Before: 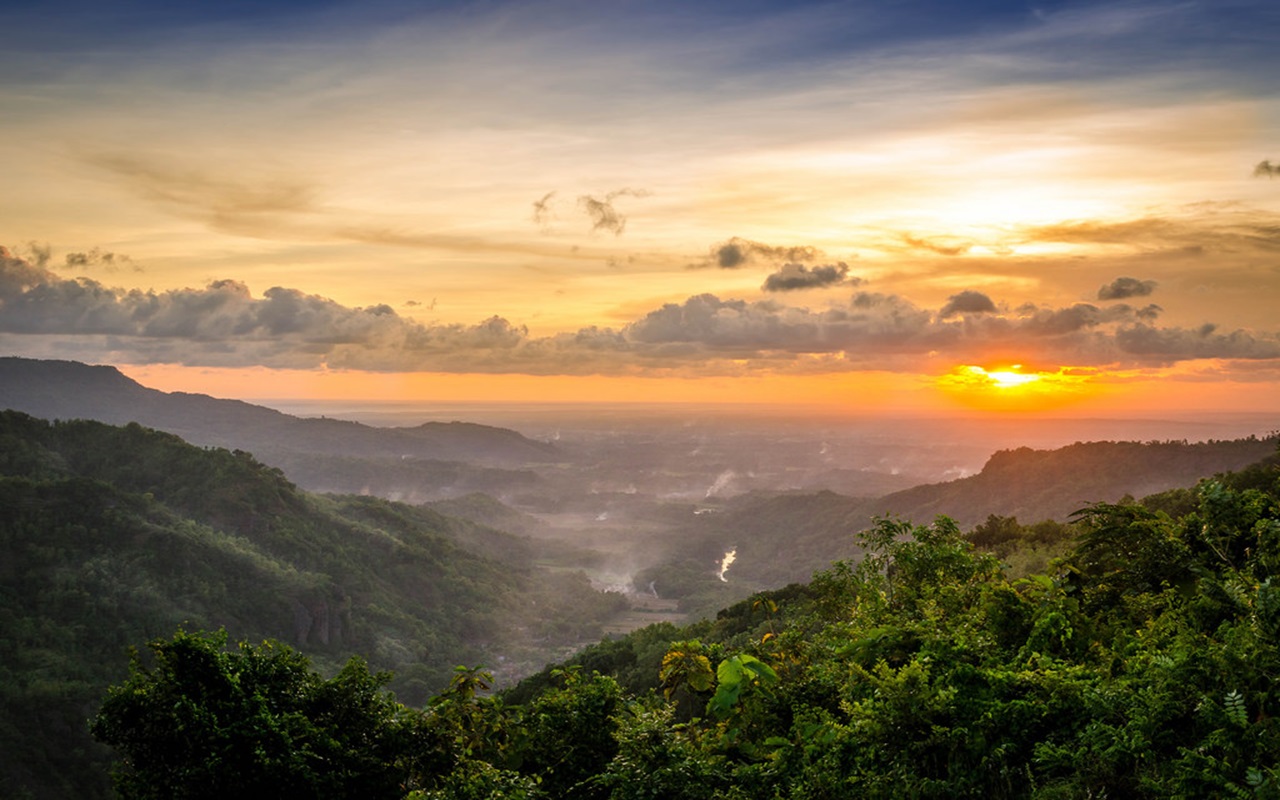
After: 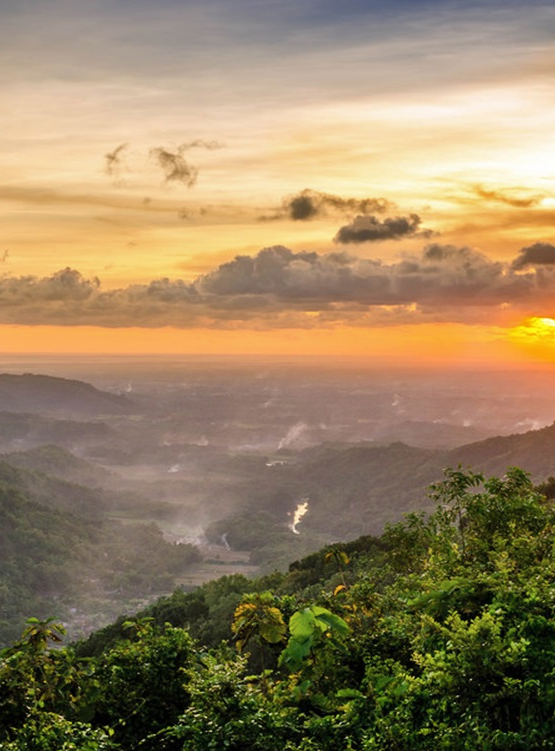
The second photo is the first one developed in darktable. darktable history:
color balance: output saturation 98.5%
crop: left 33.452%, top 6.025%, right 23.155%
shadows and highlights: low approximation 0.01, soften with gaussian
tone equalizer: on, module defaults
